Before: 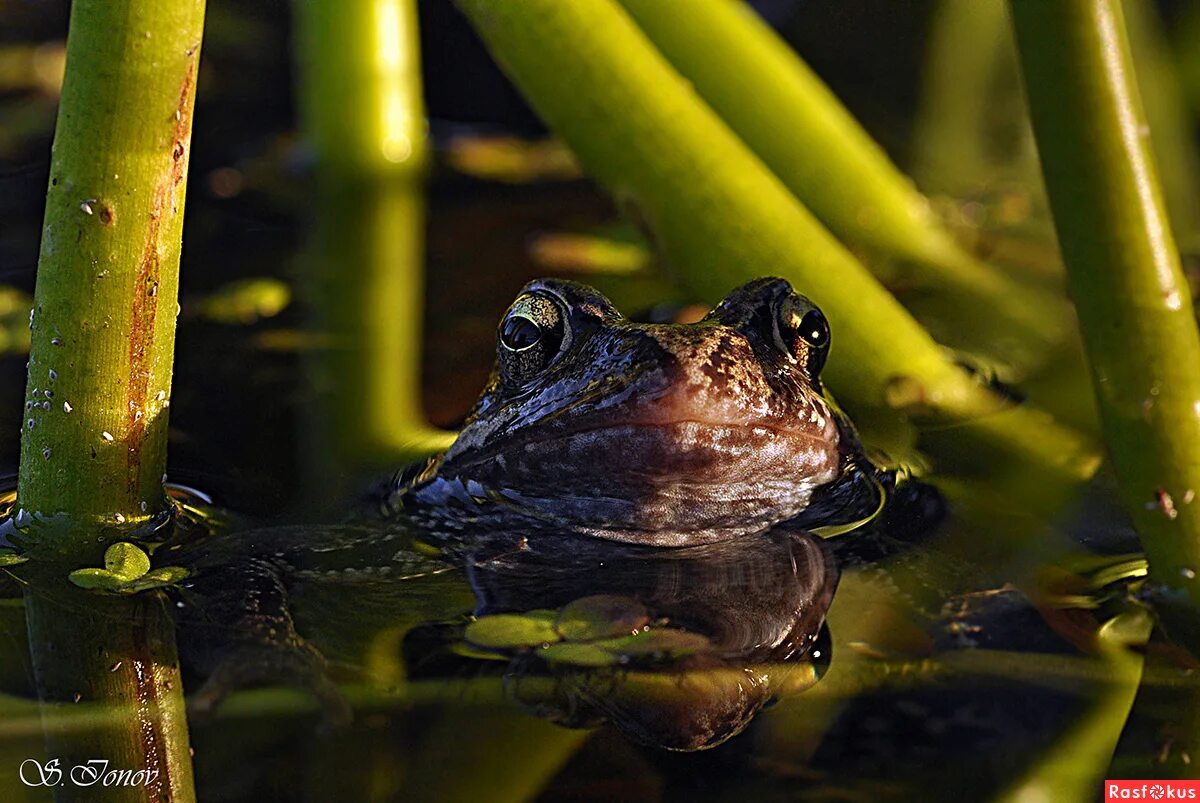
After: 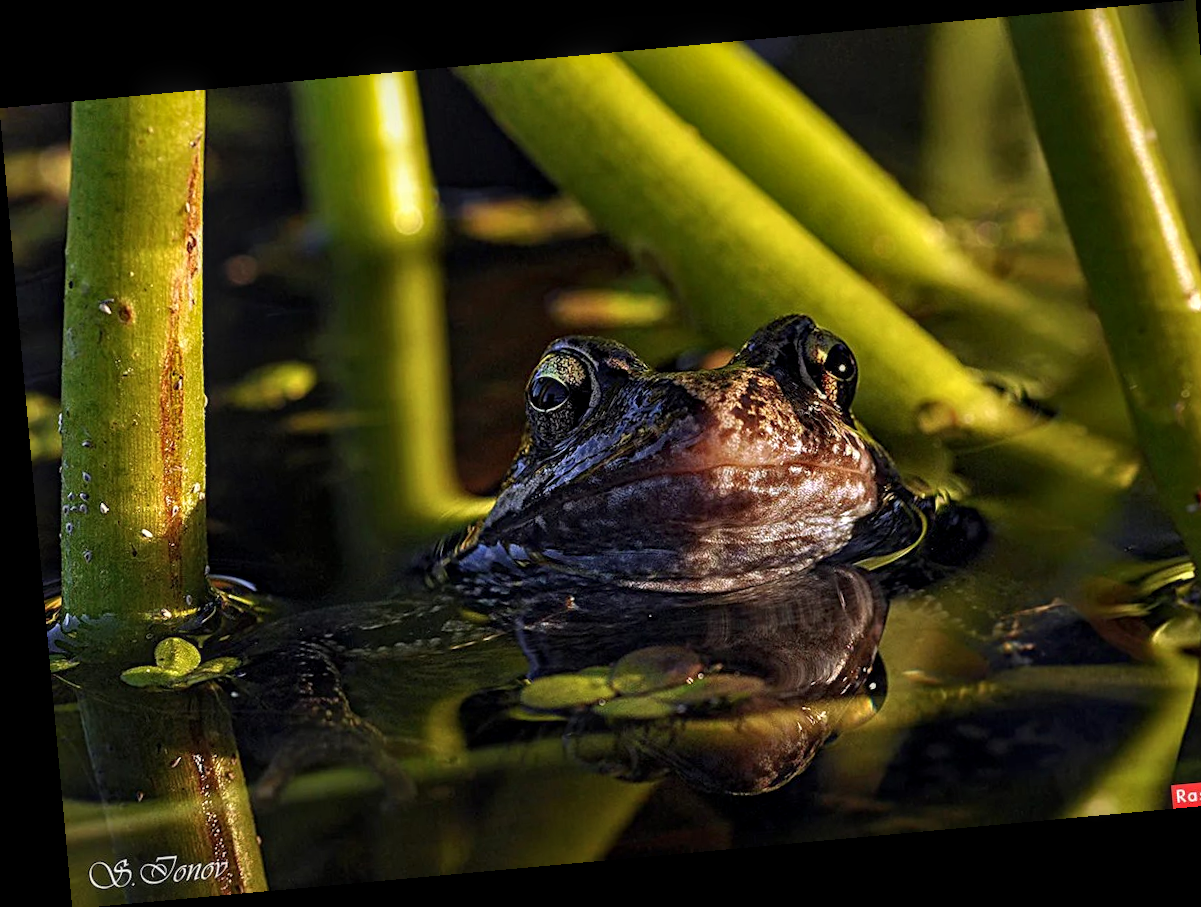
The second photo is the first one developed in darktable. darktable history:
crop and rotate: right 5.167%
rotate and perspective: rotation -5.2°, automatic cropping off
local contrast: detail 130%
